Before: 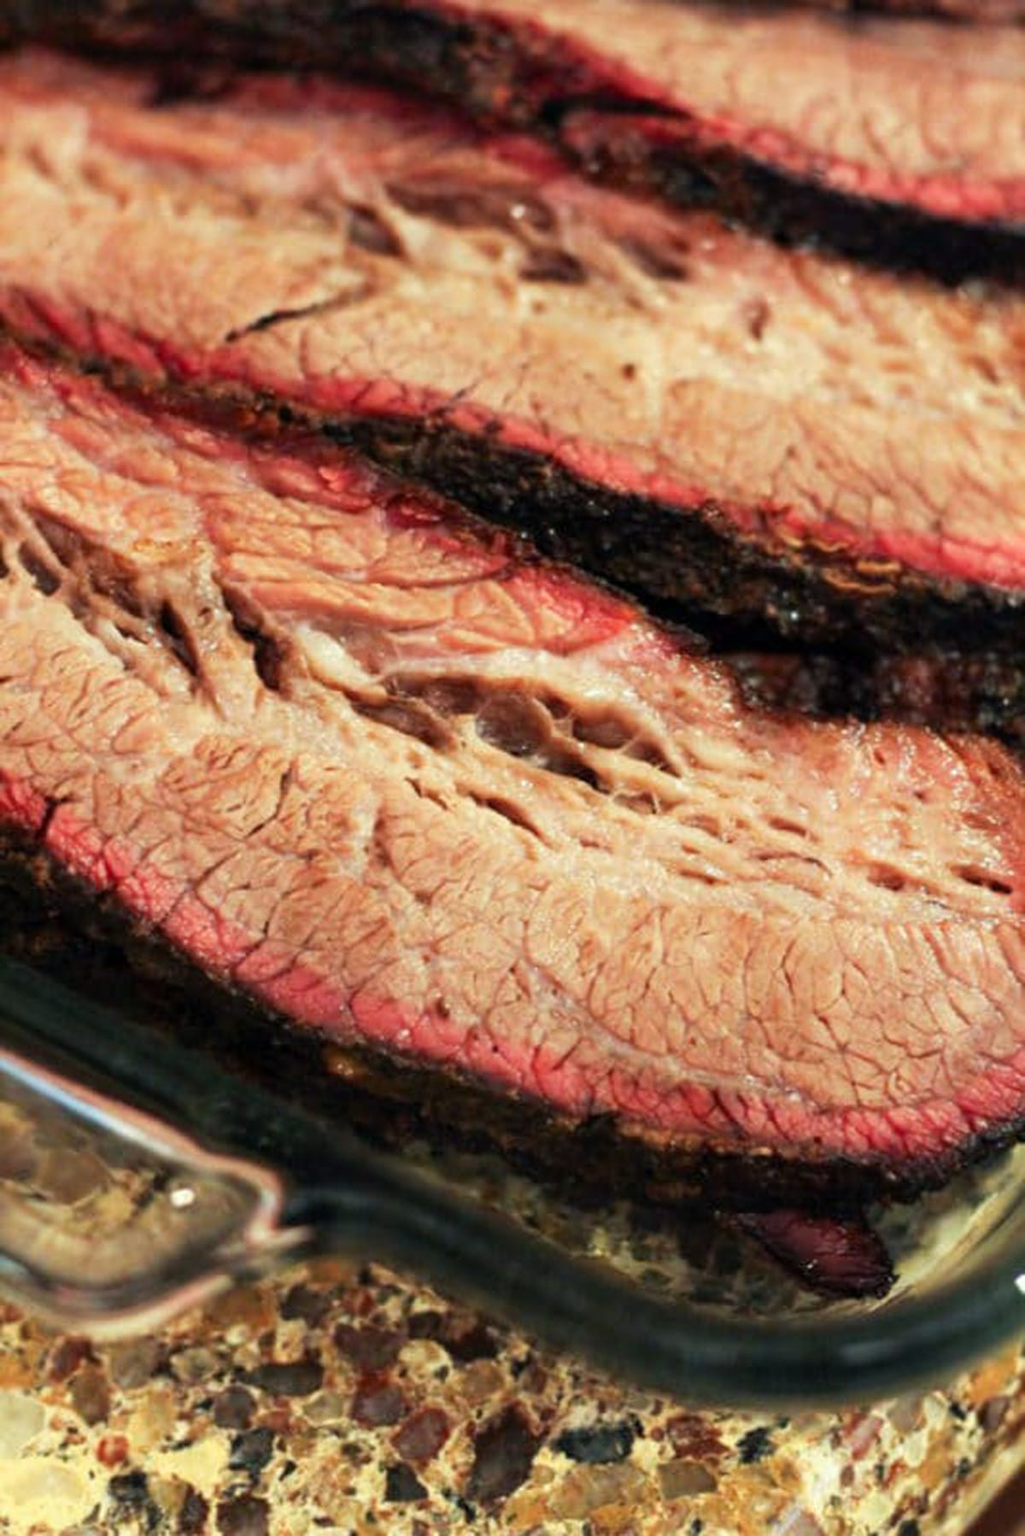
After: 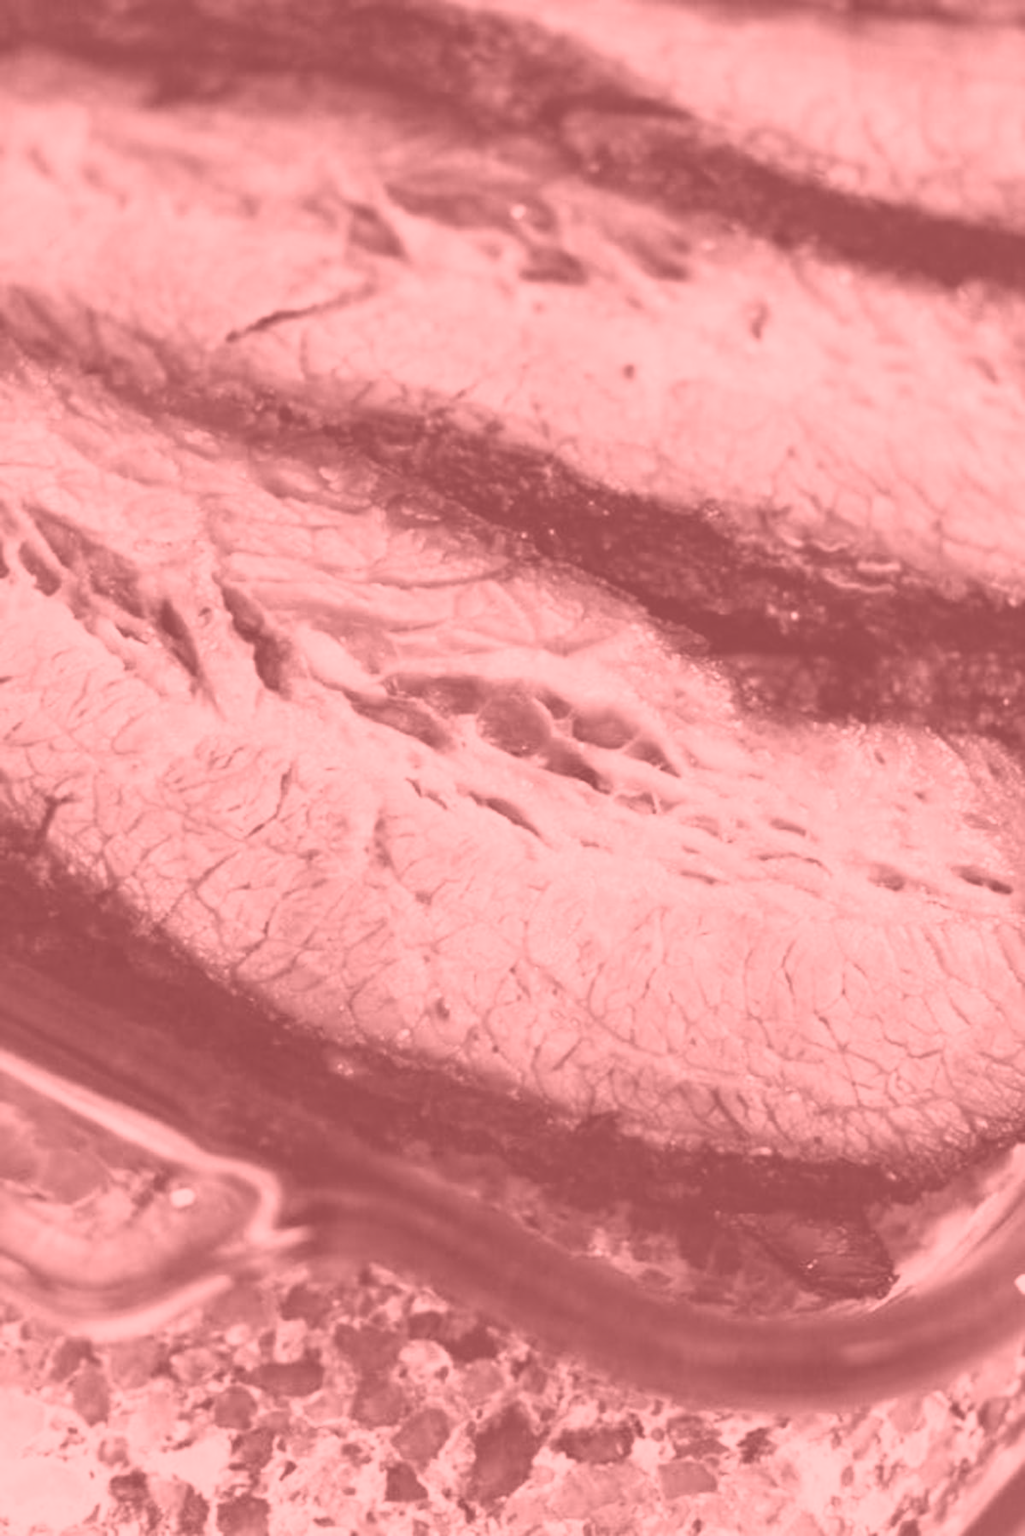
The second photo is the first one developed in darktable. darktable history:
white balance: red 0.925, blue 1.046
contrast brightness saturation: contrast 0.2, brightness 0.16, saturation 0.22
colorize: saturation 51%, source mix 50.67%, lightness 50.67%
